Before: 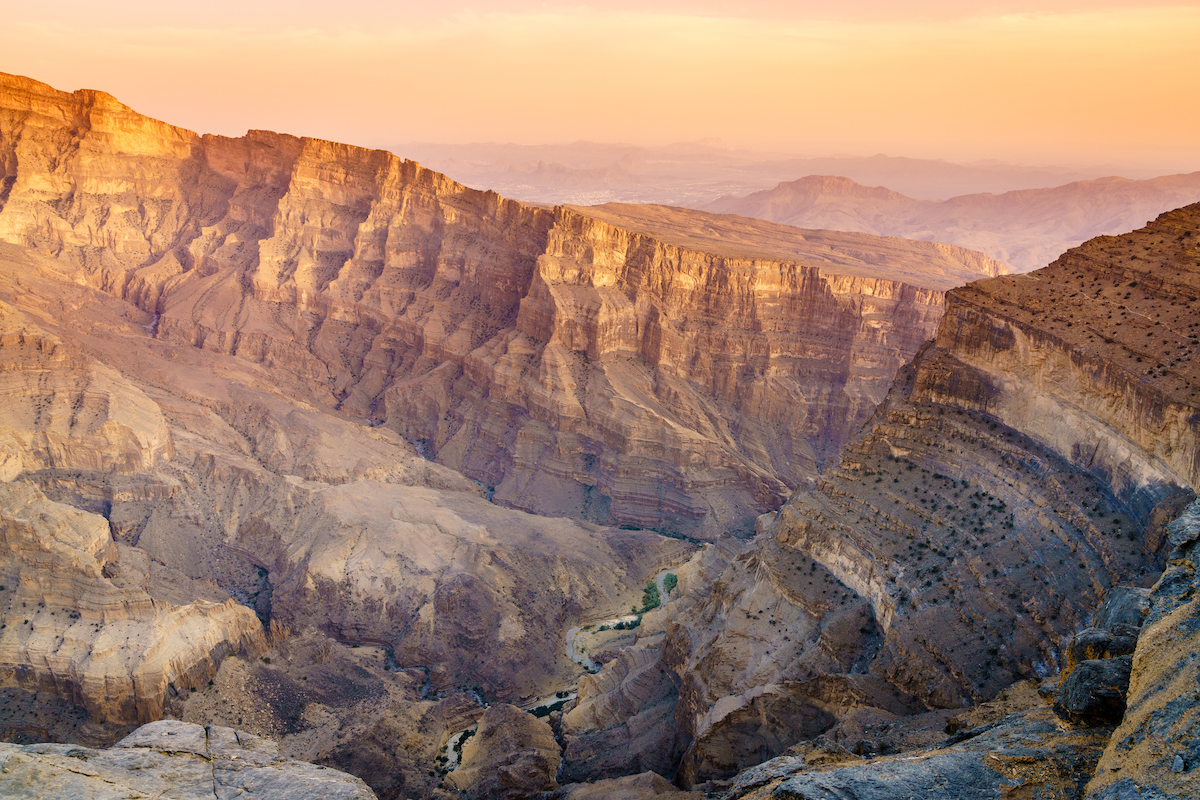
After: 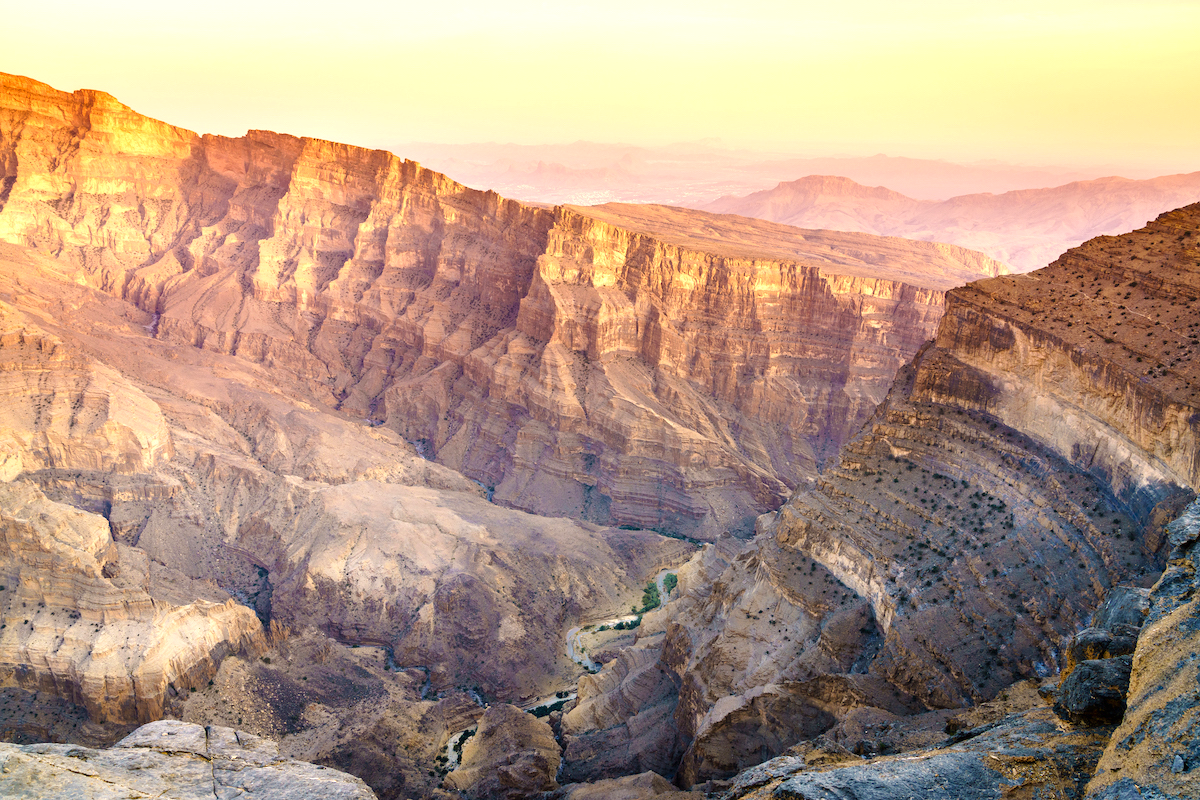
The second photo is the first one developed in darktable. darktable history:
contrast brightness saturation: contrast 0.028, brightness -0.041
exposure: black level correction 0, exposure 0.696 EV, compensate exposure bias true, compensate highlight preservation false
